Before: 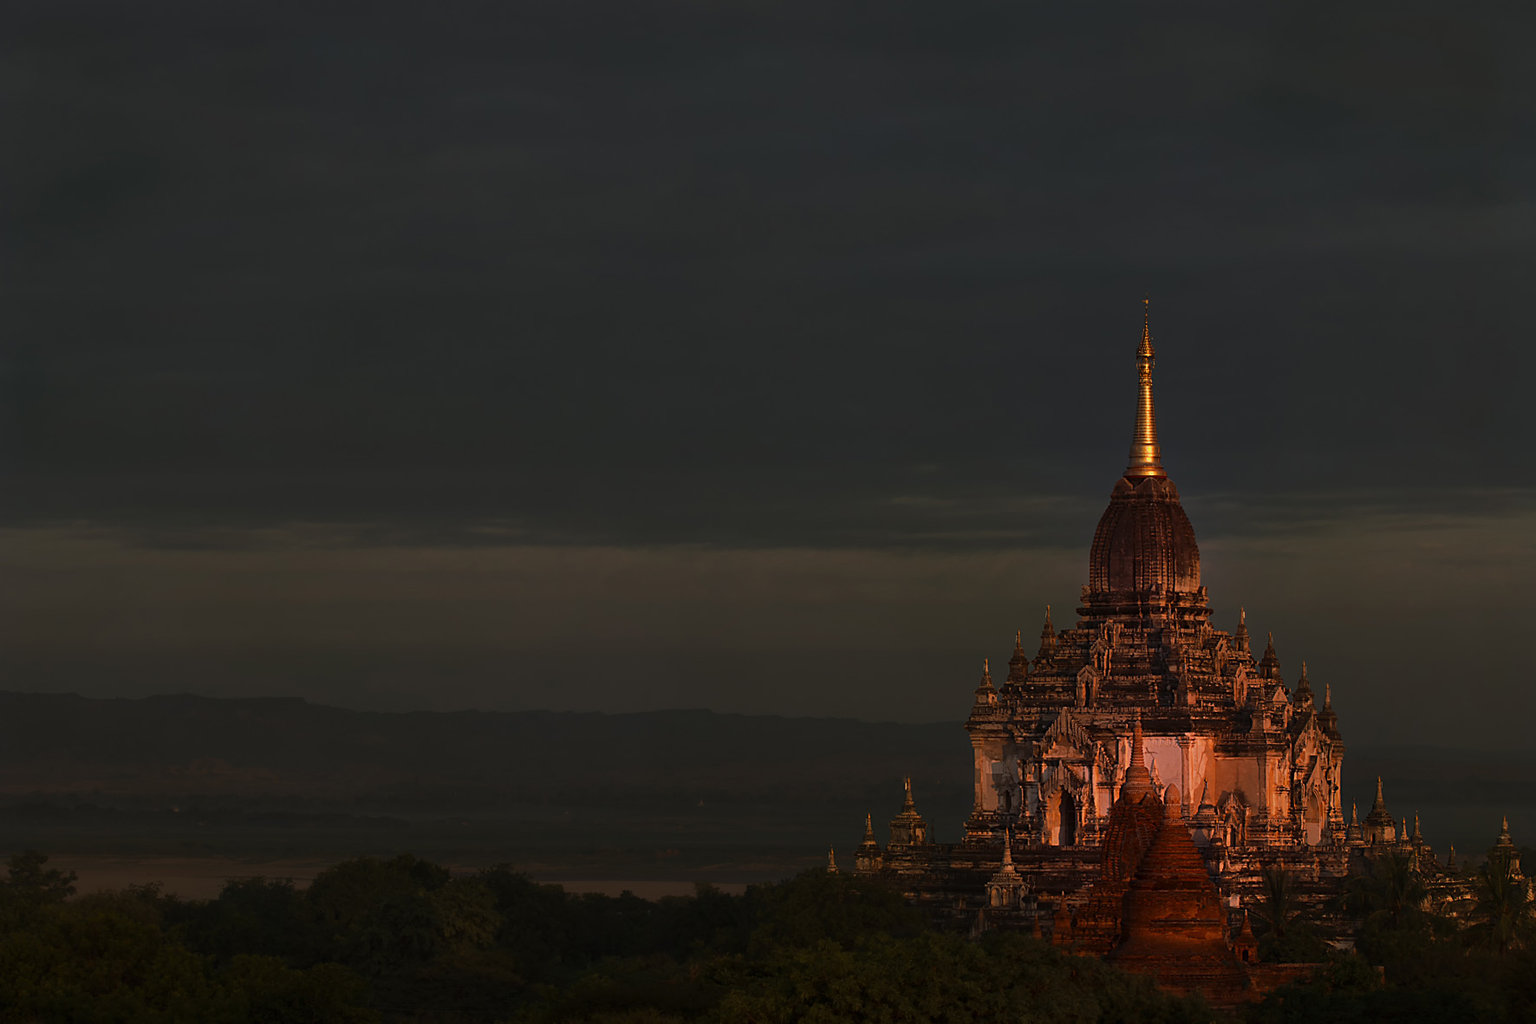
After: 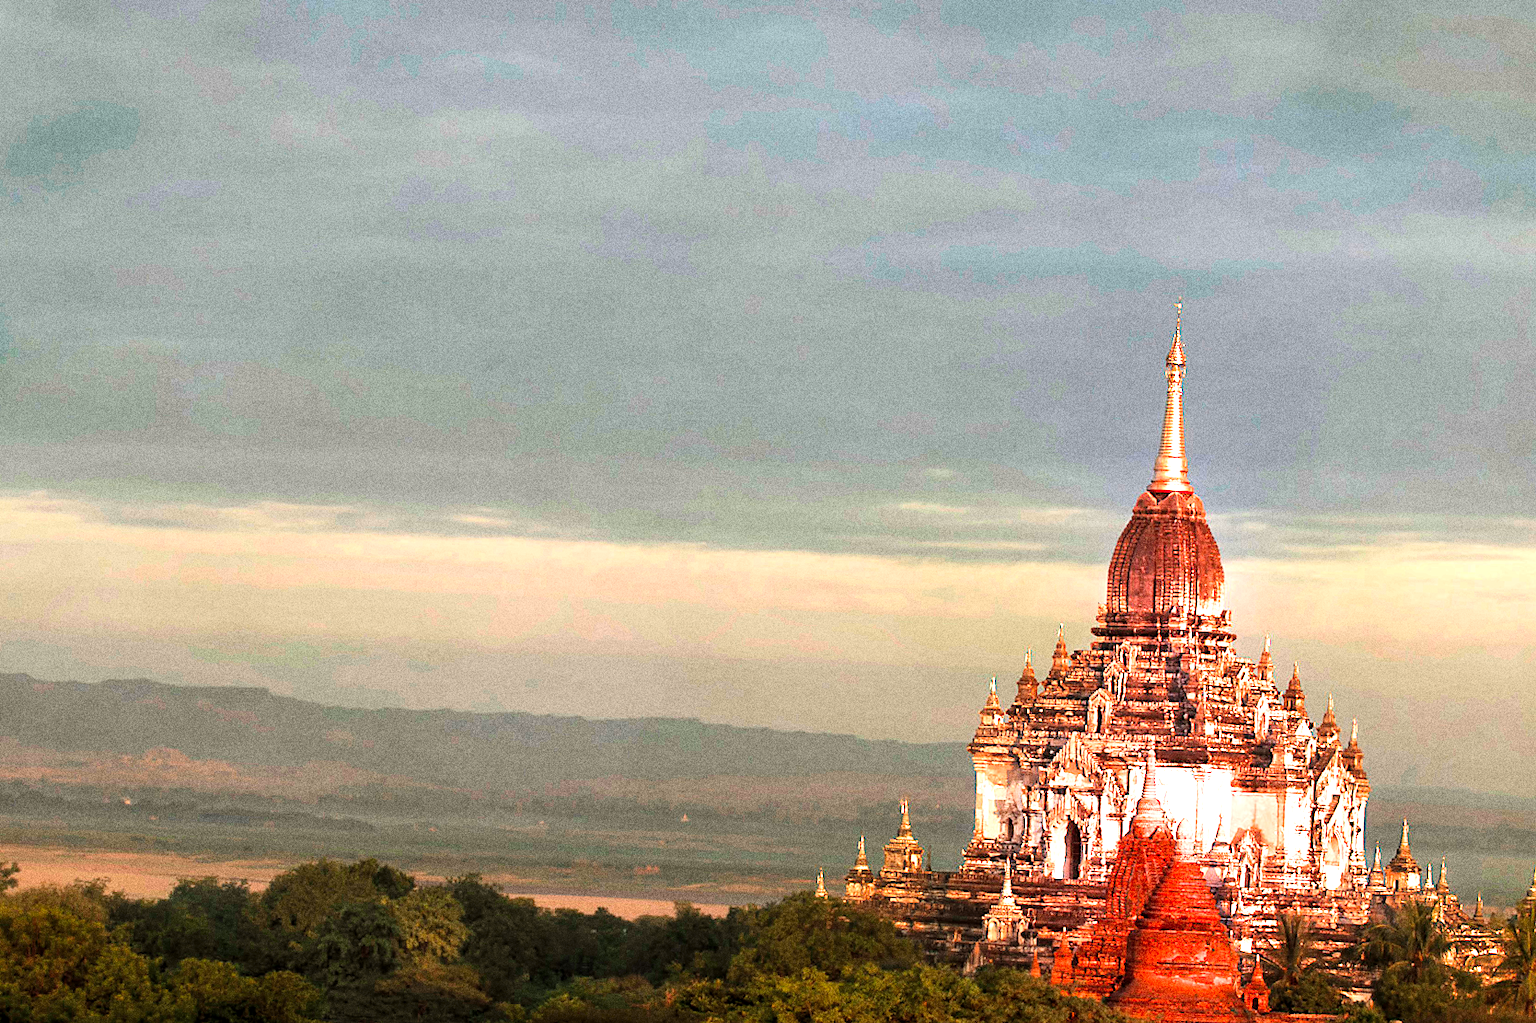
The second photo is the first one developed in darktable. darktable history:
exposure: black level correction 0, exposure 1.3 EV, compensate exposure bias true, compensate highlight preservation false
grain: strength 49.07%
crop and rotate: angle -2.38°
levels: levels [0, 0.352, 0.703]
local contrast: highlights 100%, shadows 100%, detail 120%, midtone range 0.2
filmic rgb: black relative exposure -7.65 EV, white relative exposure 4.56 EV, hardness 3.61
